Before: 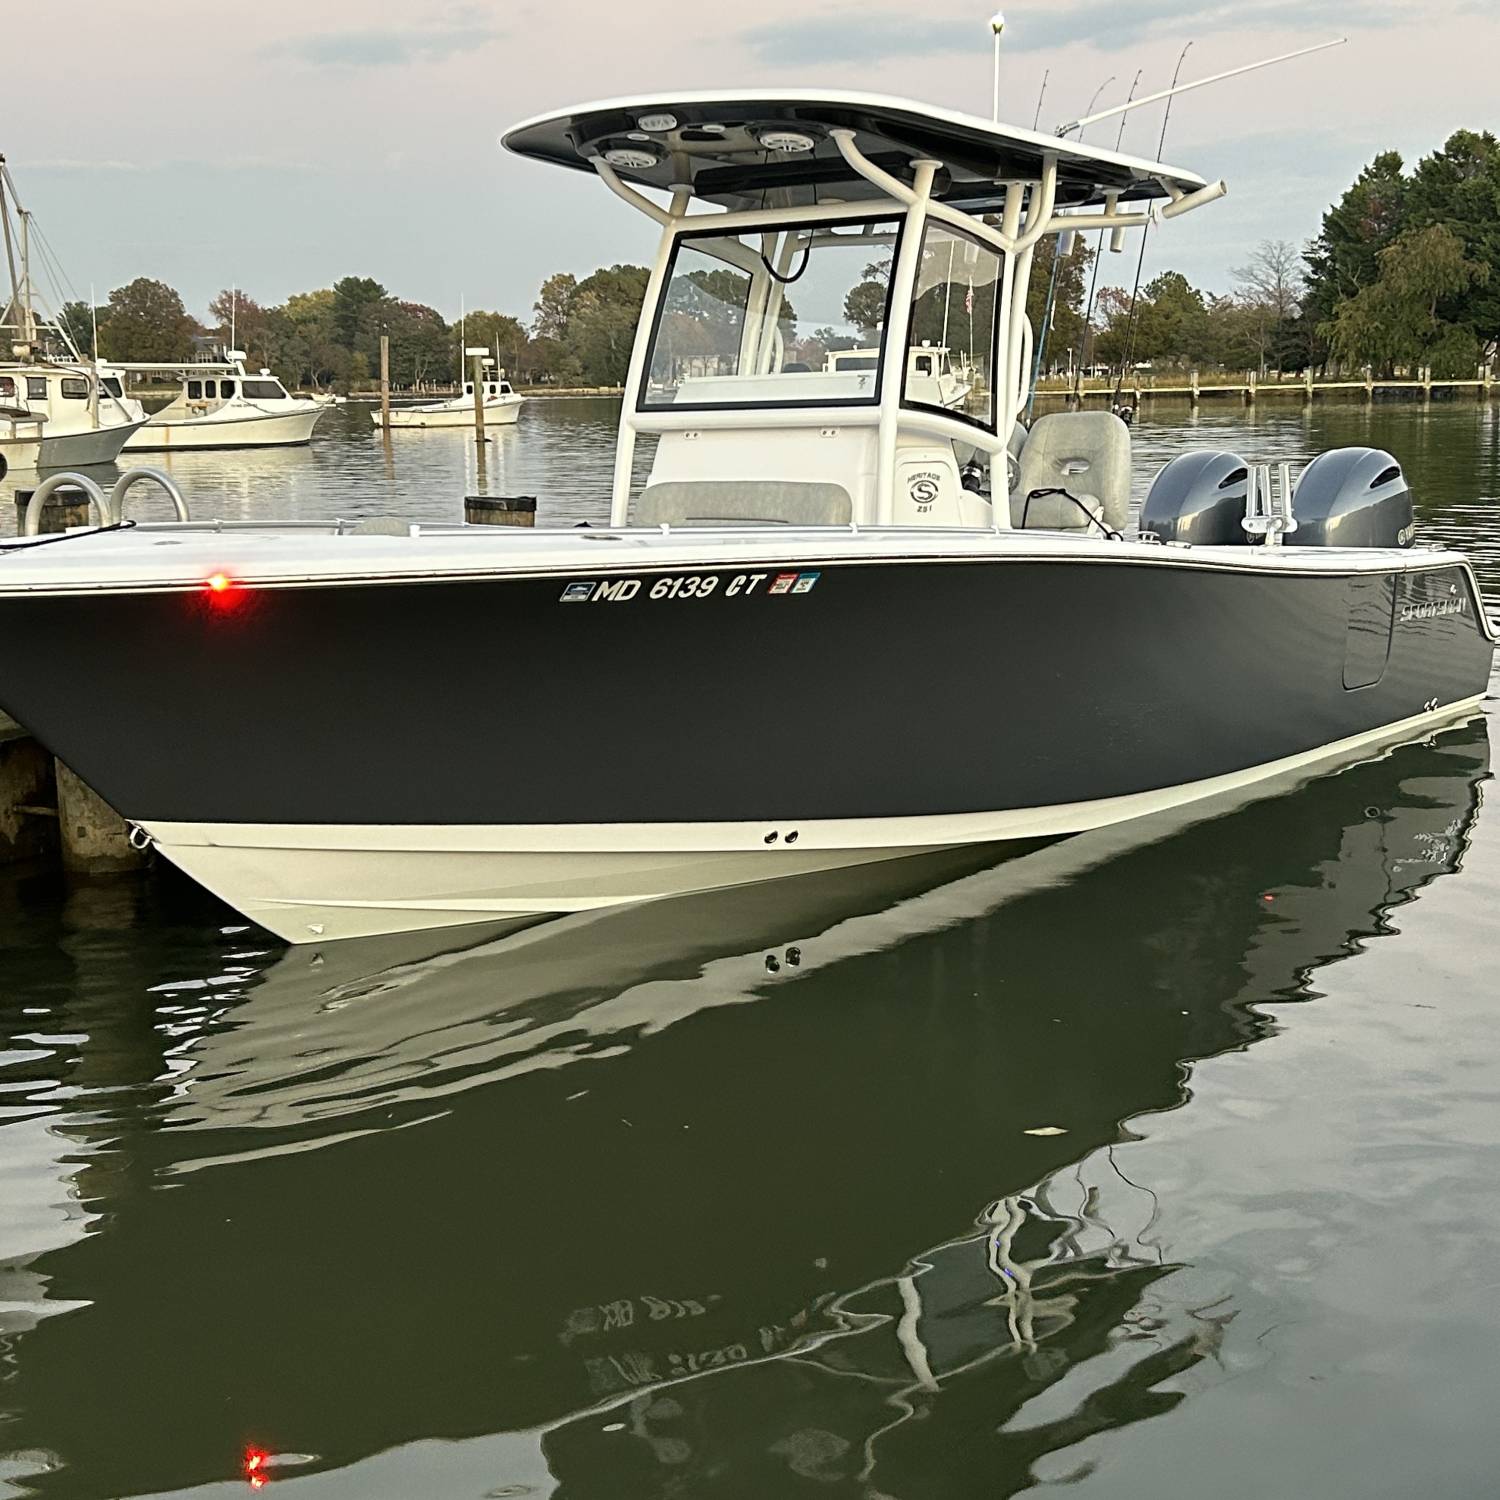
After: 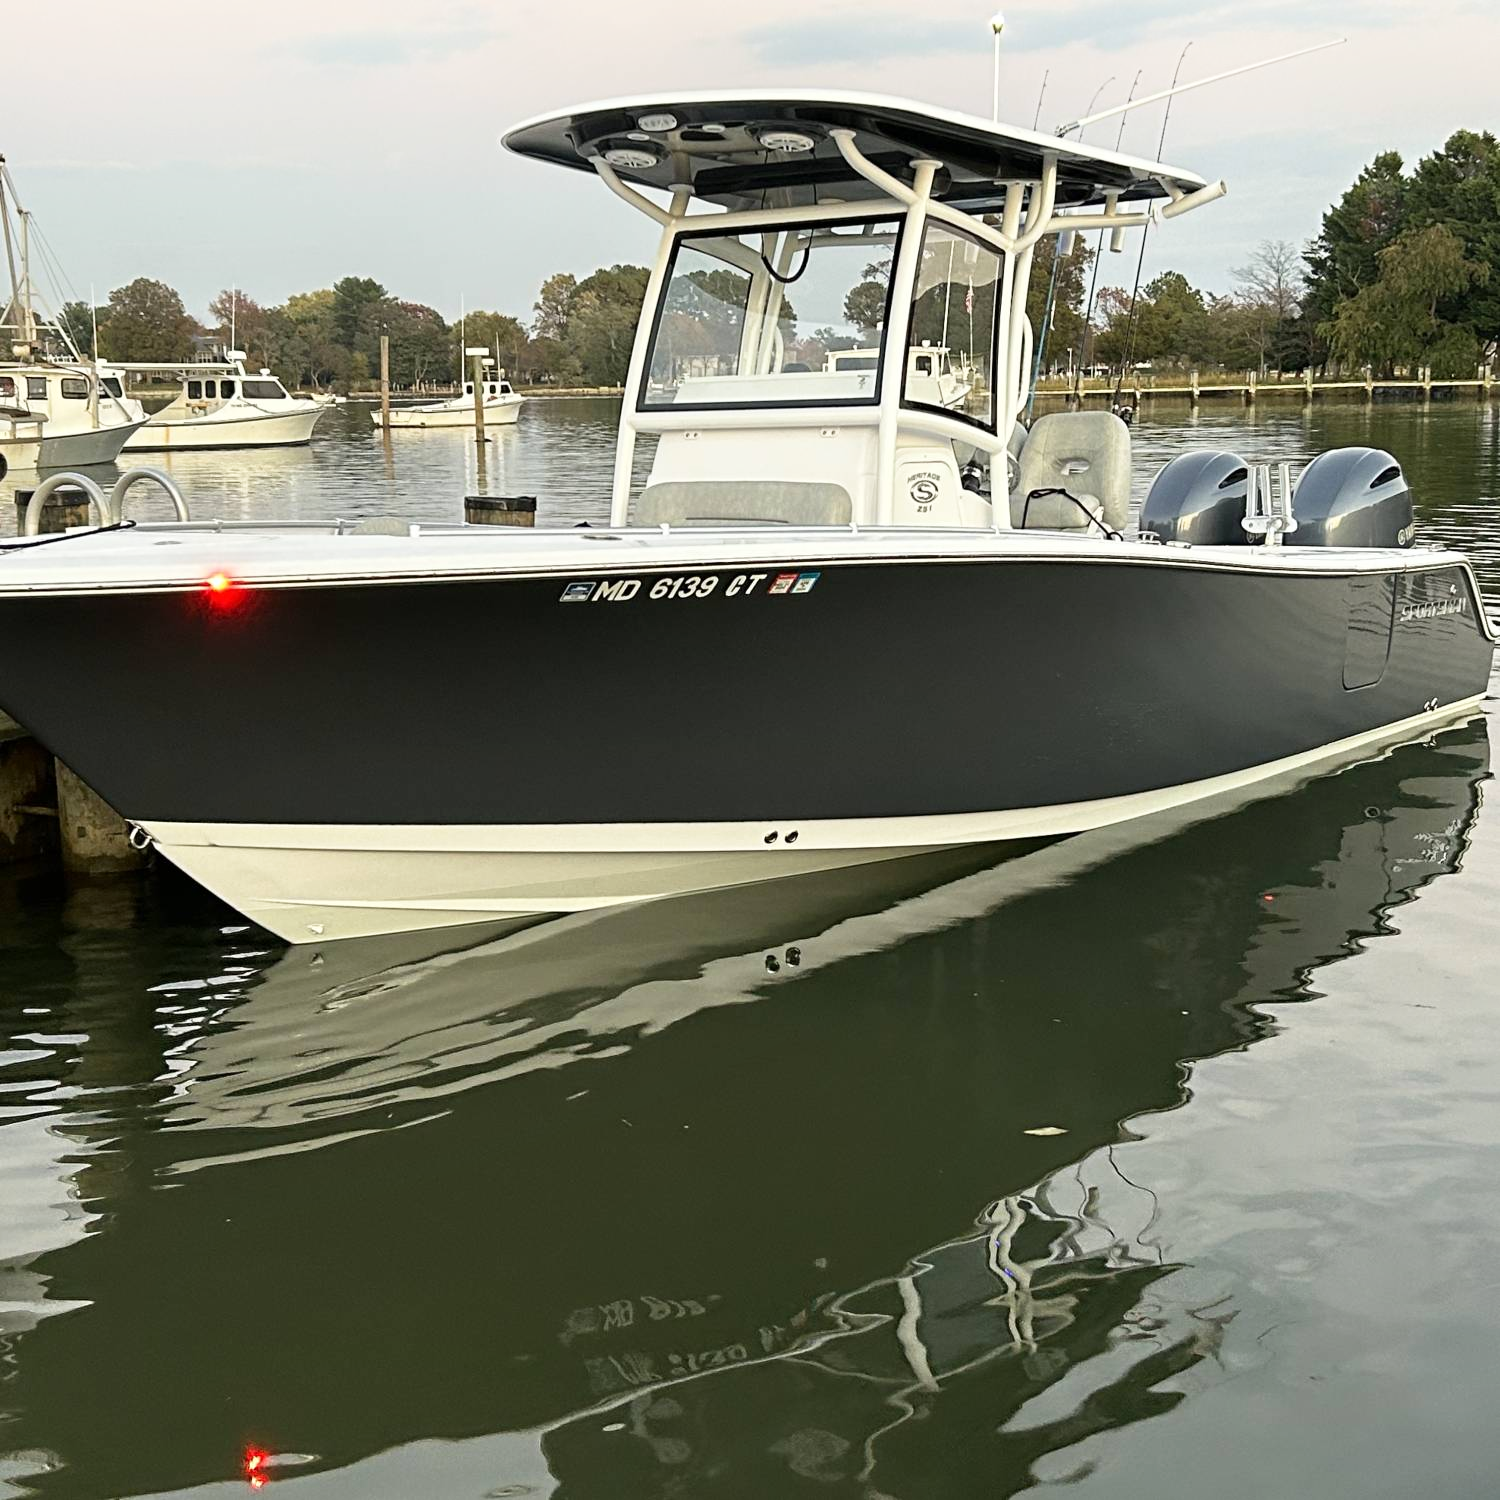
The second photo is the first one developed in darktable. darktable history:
tone curve: curves: ch0 [(0, 0) (0.003, 0.003) (0.011, 0.012) (0.025, 0.026) (0.044, 0.046) (0.069, 0.072) (0.1, 0.104) (0.136, 0.141) (0.177, 0.185) (0.224, 0.234) (0.277, 0.289) (0.335, 0.349) (0.399, 0.415) (0.468, 0.488) (0.543, 0.566) (0.623, 0.649) (0.709, 0.739) (0.801, 0.834) (0.898, 0.923) (1, 1)], preserve colors none
shadows and highlights: shadows -23.33, highlights 46.83, soften with gaussian
